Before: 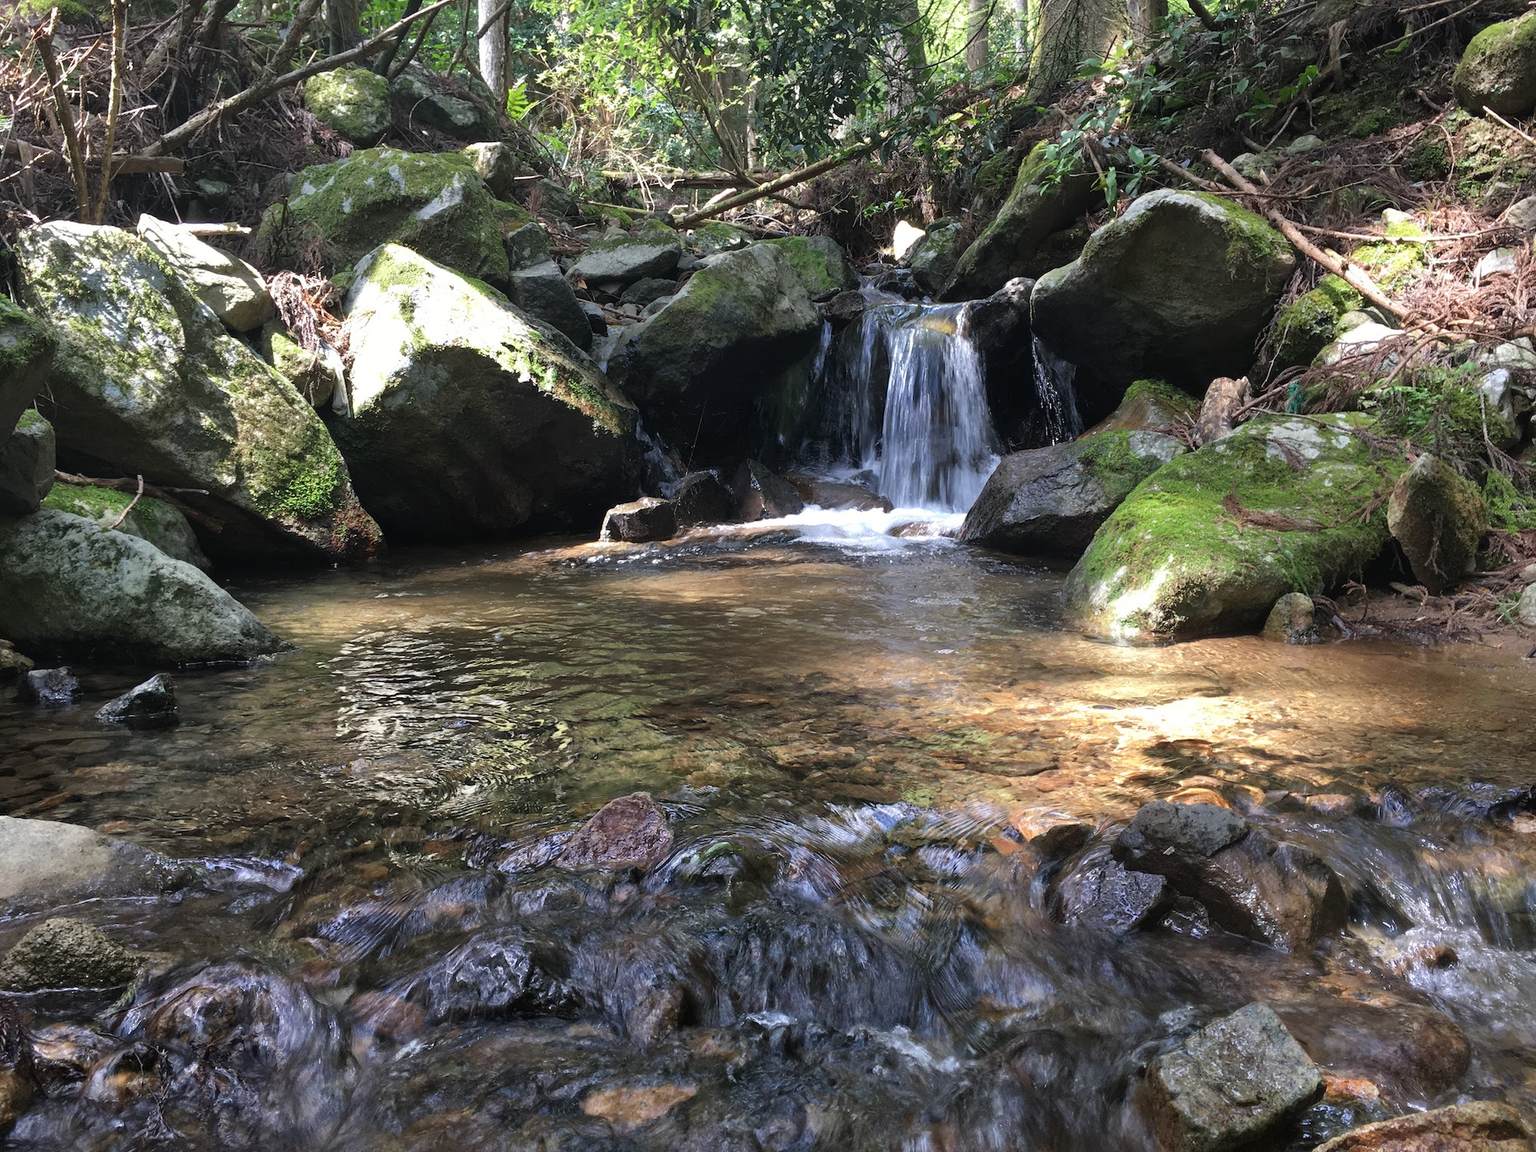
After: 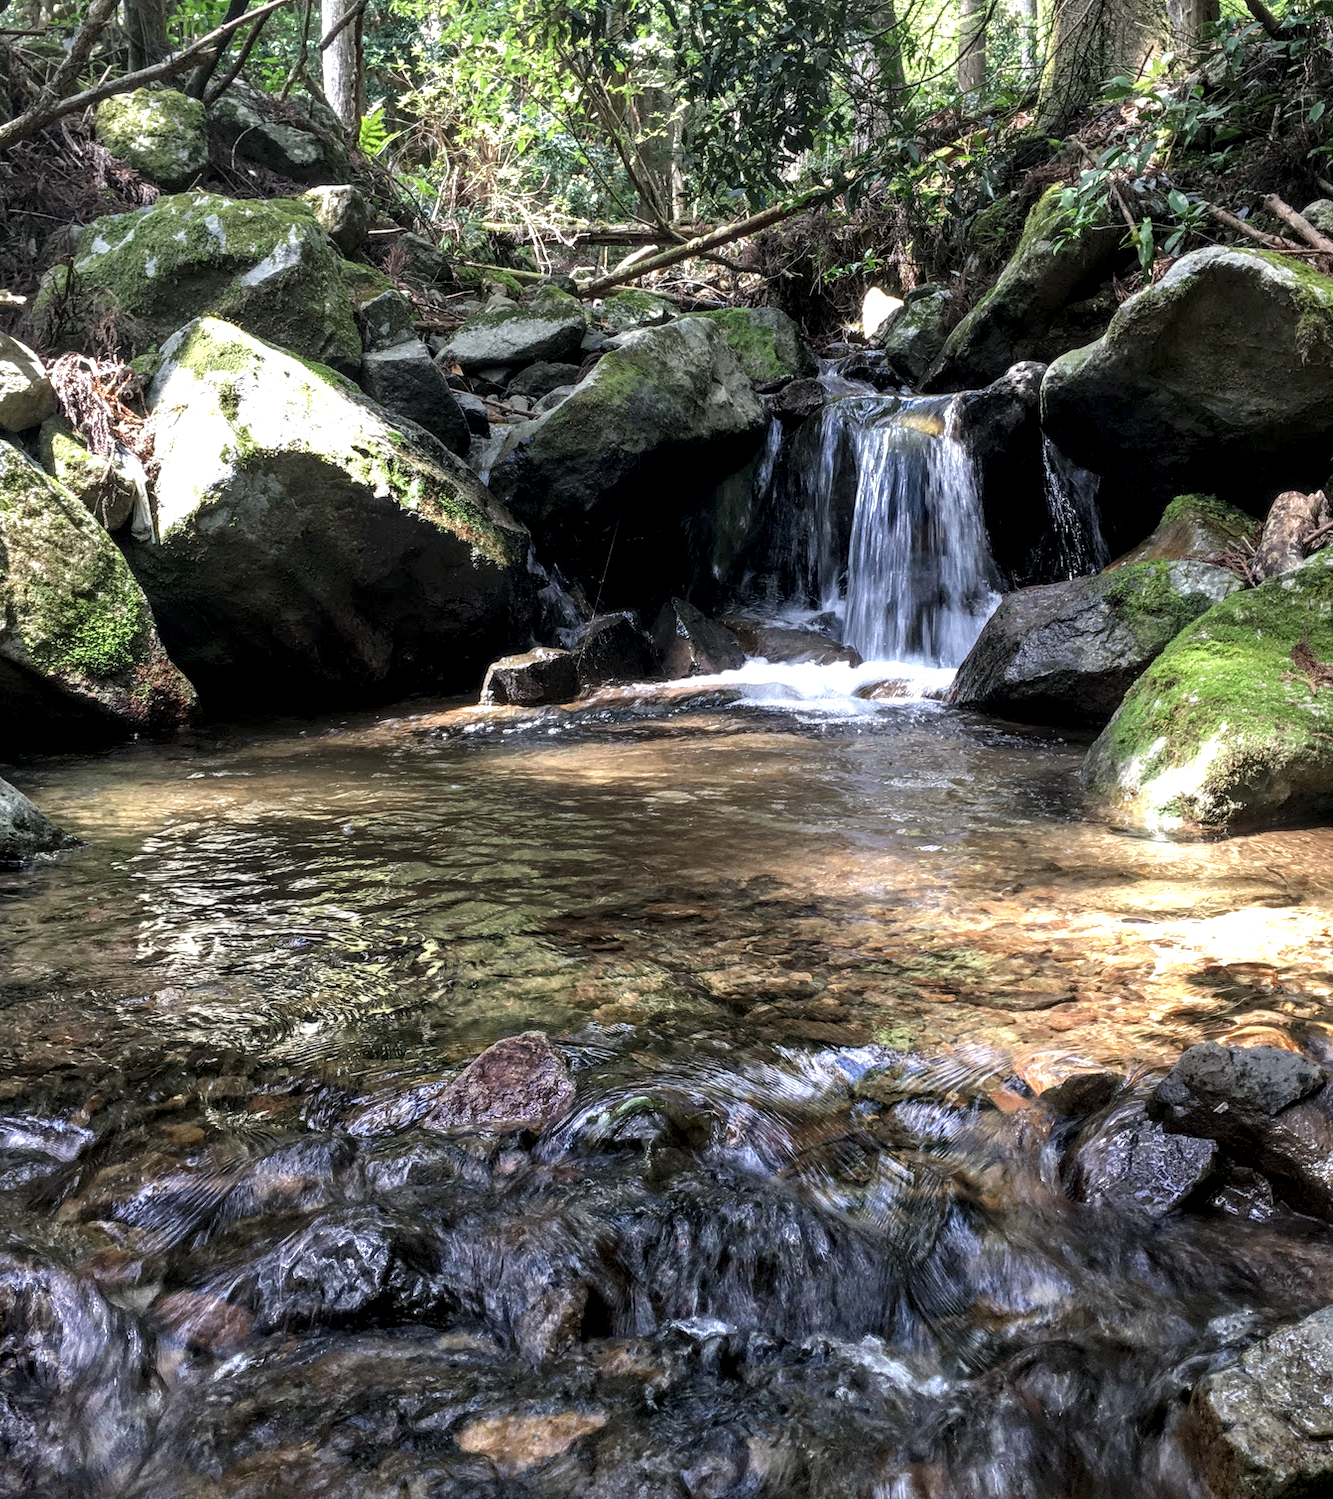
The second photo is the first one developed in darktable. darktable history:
crop and rotate: left 15.055%, right 18.278%
local contrast: detail 160%
